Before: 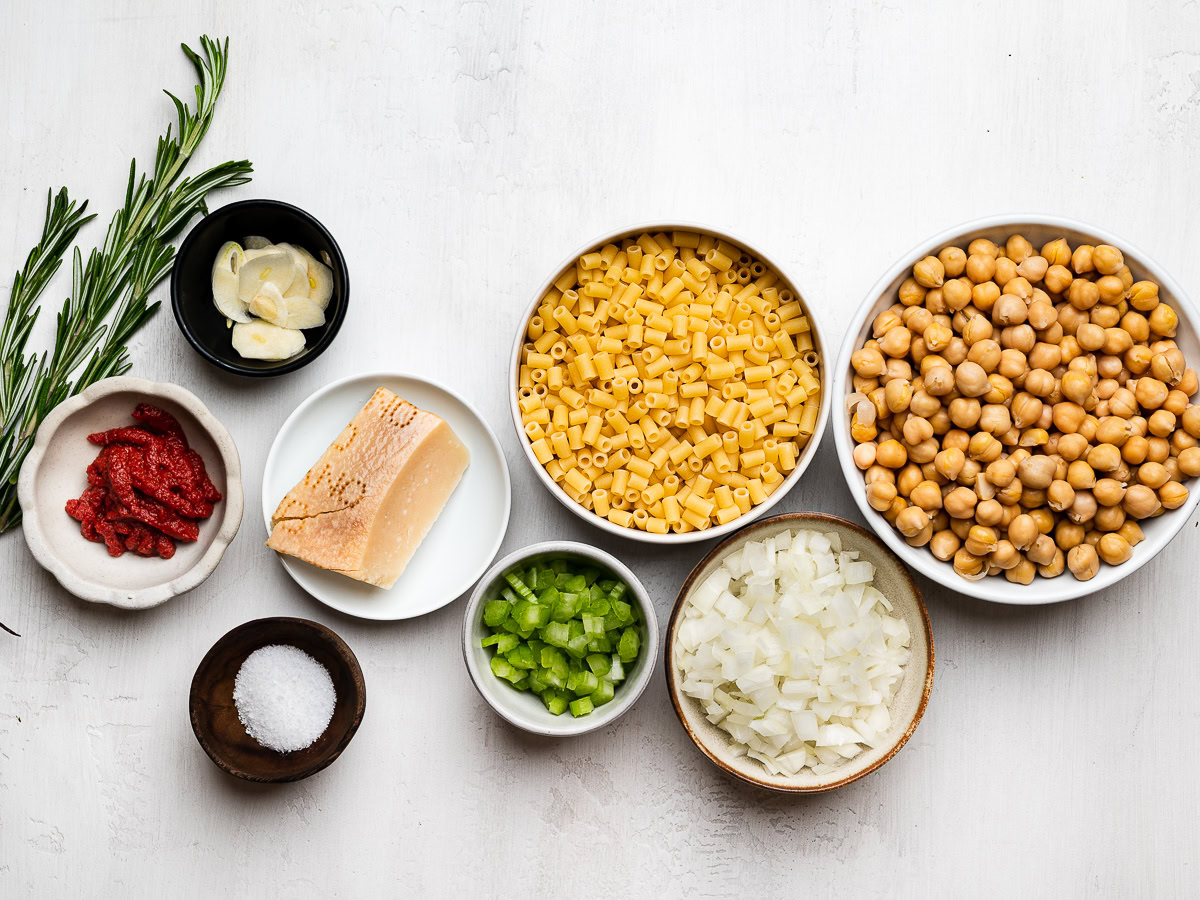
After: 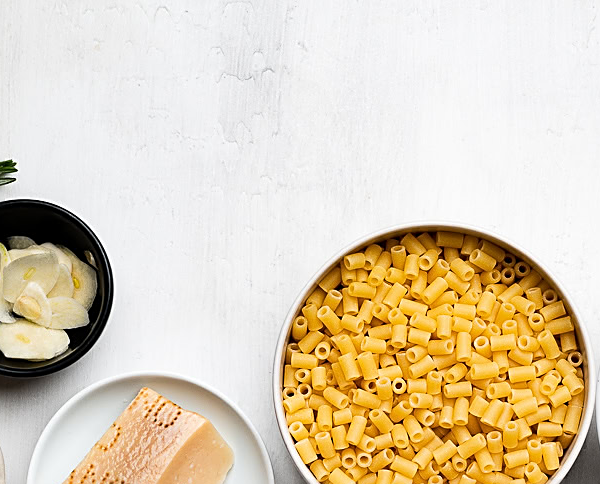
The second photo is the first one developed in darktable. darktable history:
sharpen: on, module defaults
crop: left 19.675%, right 30.296%, bottom 46.139%
